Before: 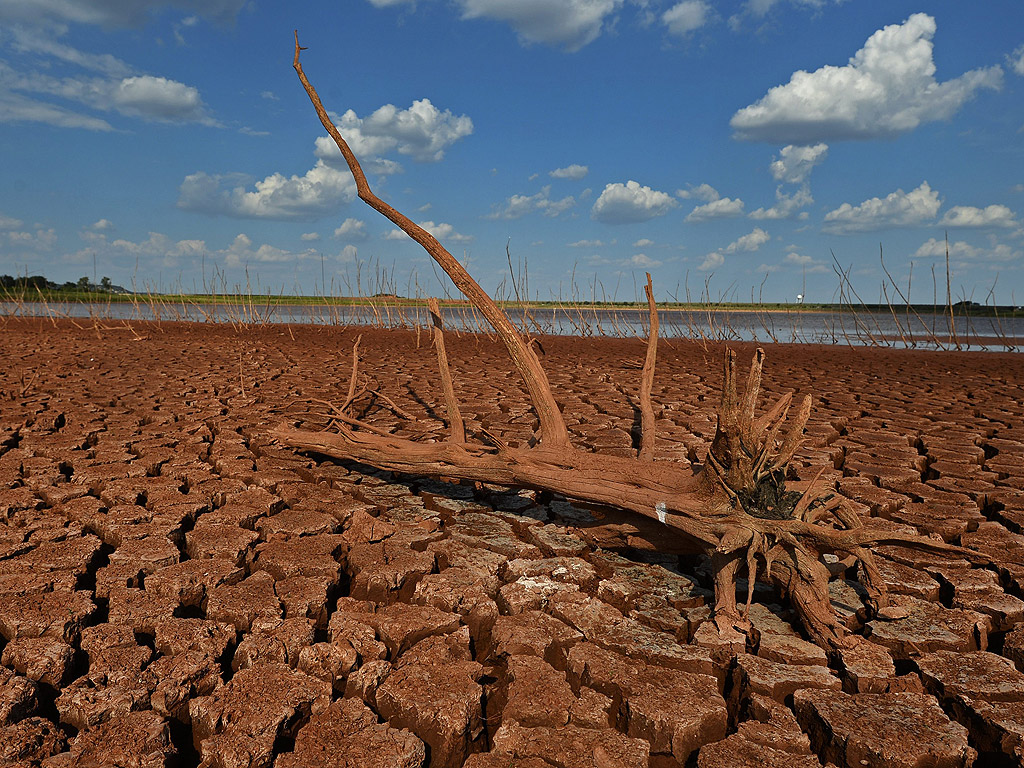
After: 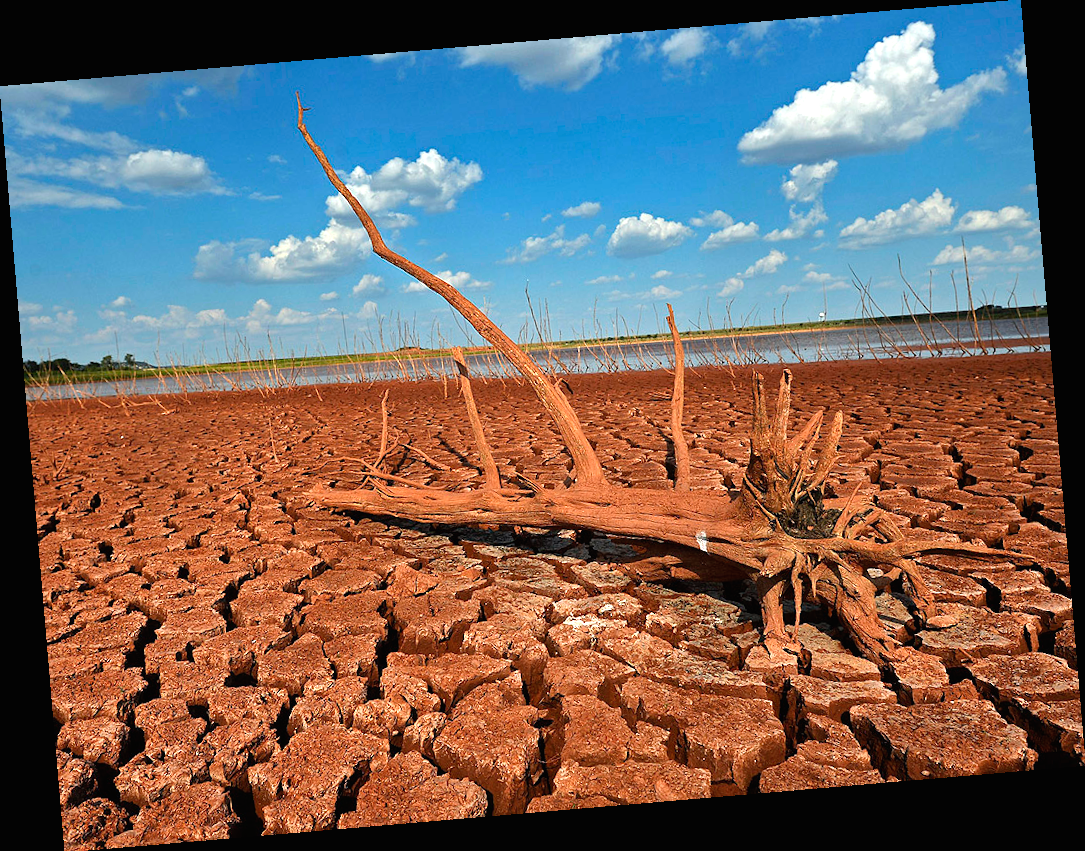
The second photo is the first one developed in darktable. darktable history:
exposure: black level correction -0.001, exposure 0.9 EV, compensate exposure bias true, compensate highlight preservation false
rotate and perspective: rotation -4.86°, automatic cropping off
